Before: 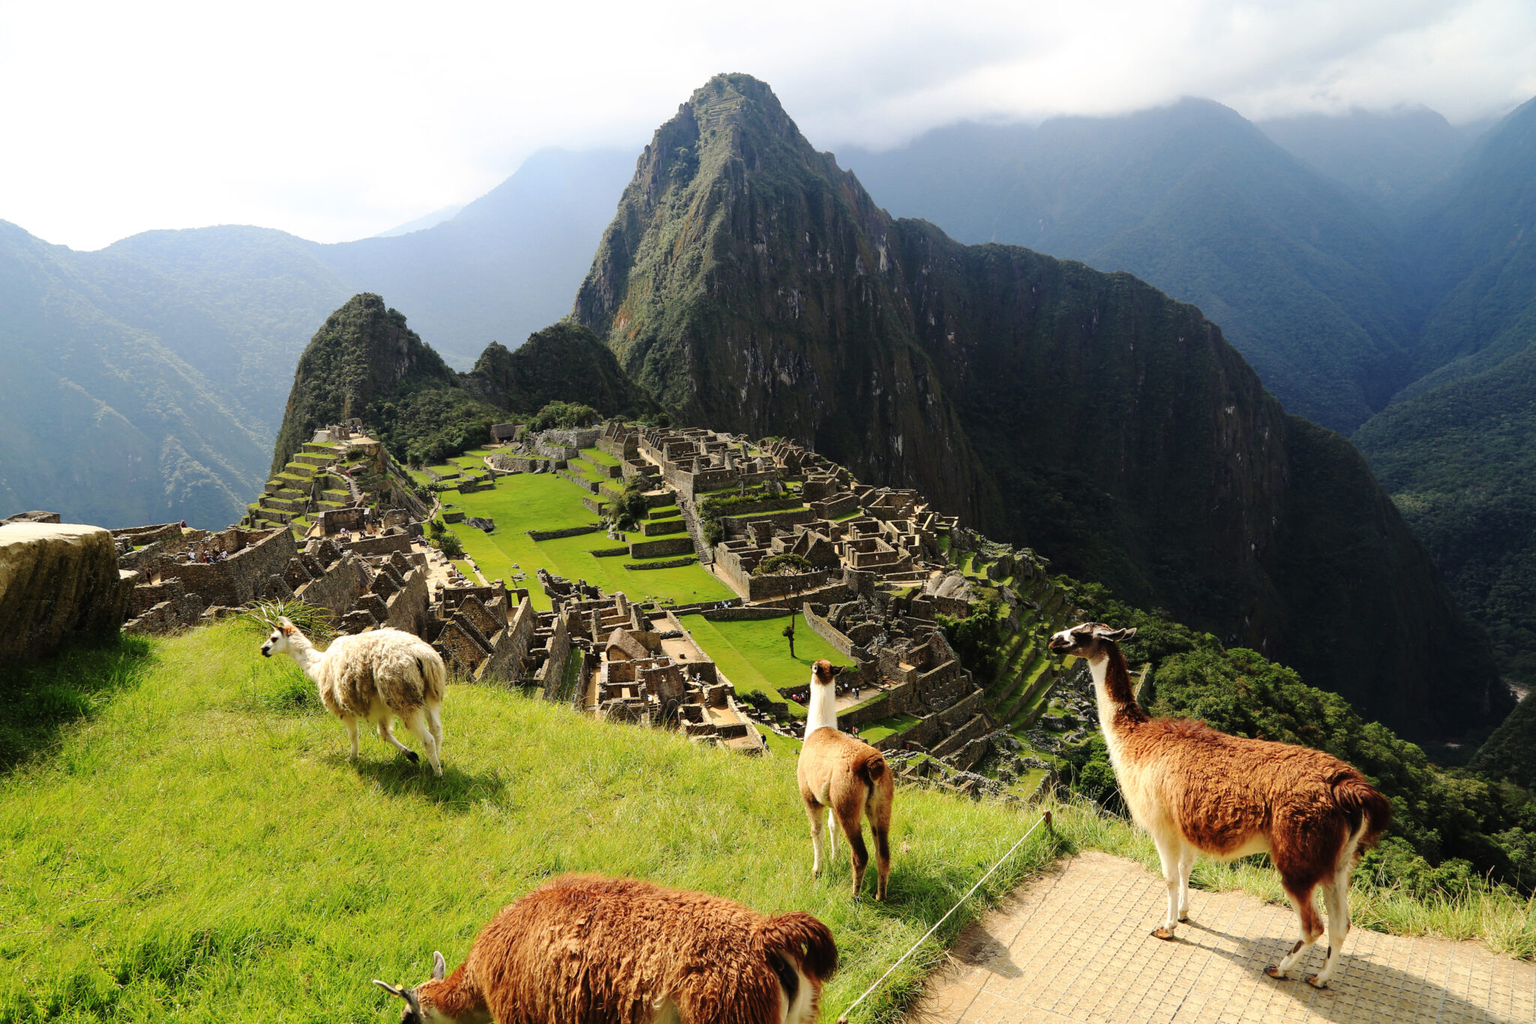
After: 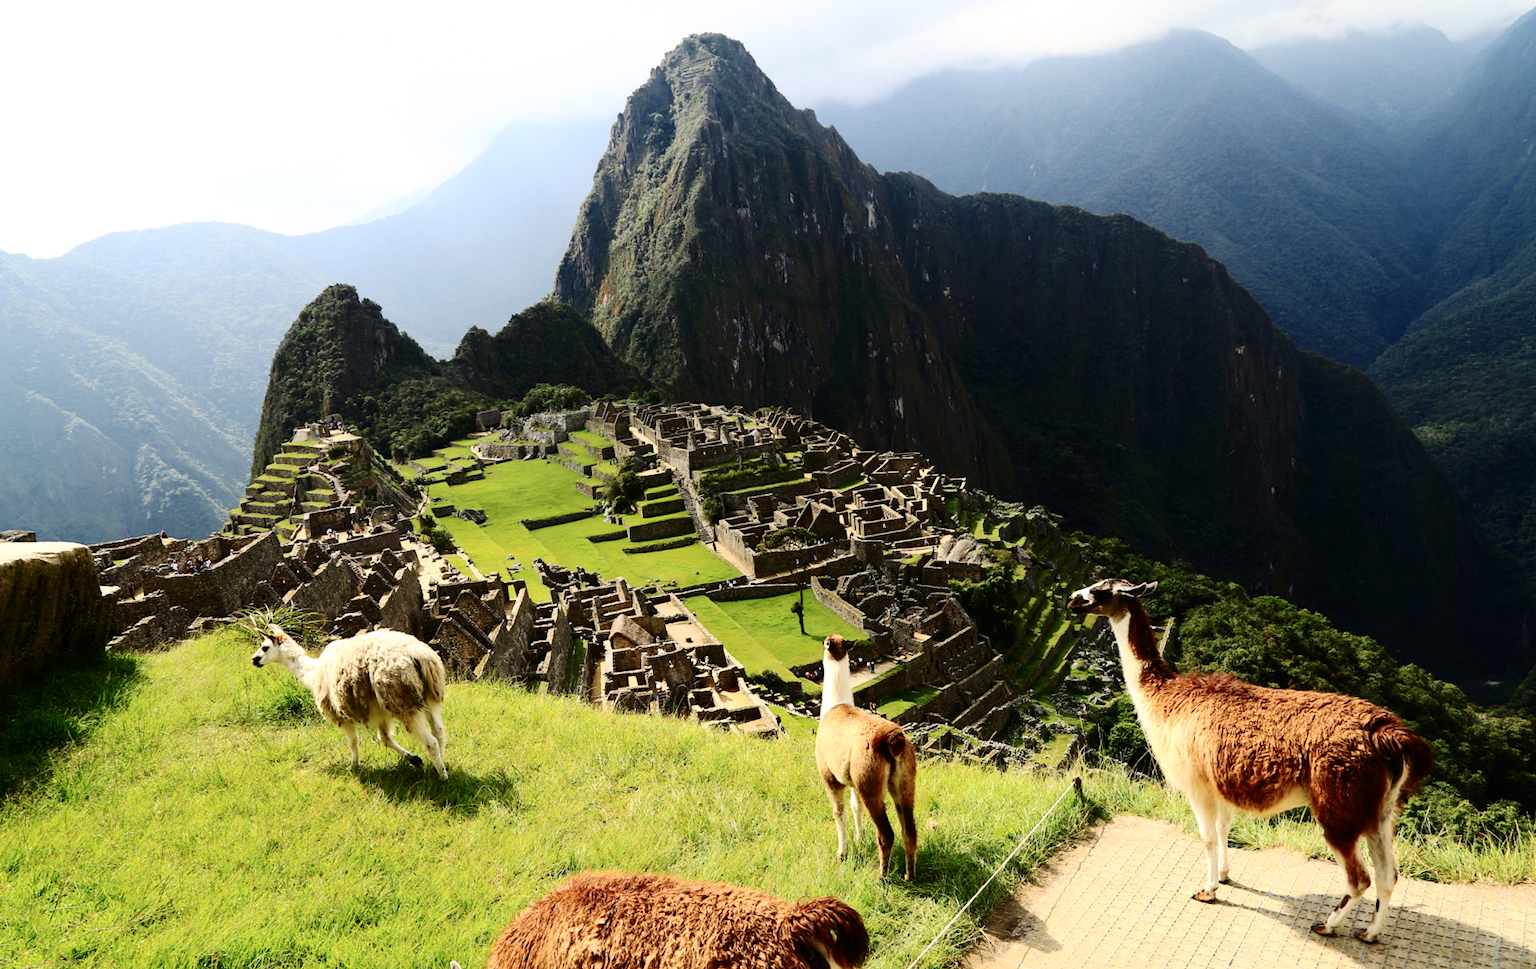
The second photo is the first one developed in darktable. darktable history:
contrast brightness saturation: contrast 0.28
rotate and perspective: rotation -3.52°, crop left 0.036, crop right 0.964, crop top 0.081, crop bottom 0.919
